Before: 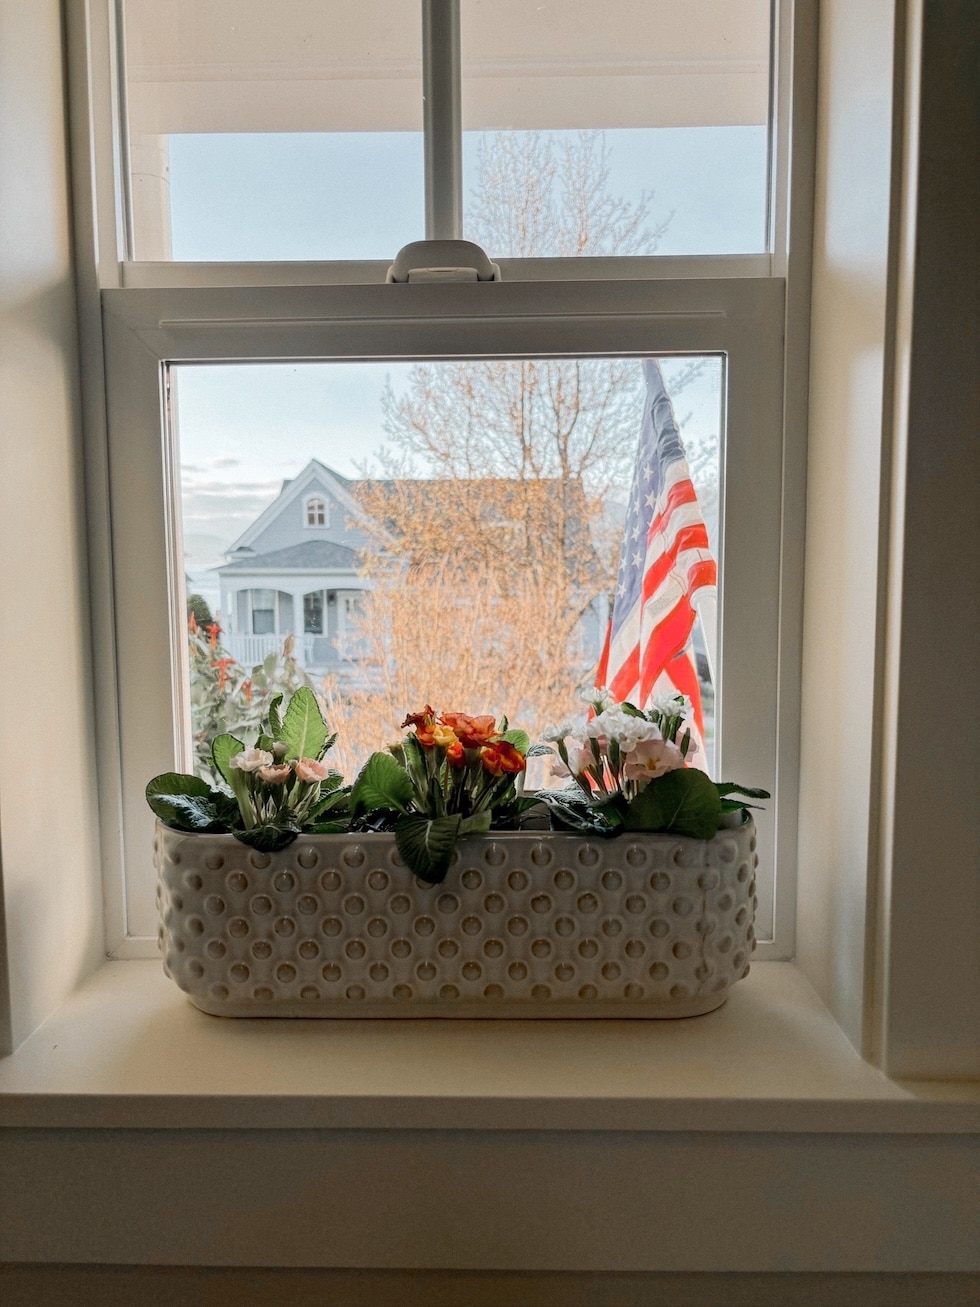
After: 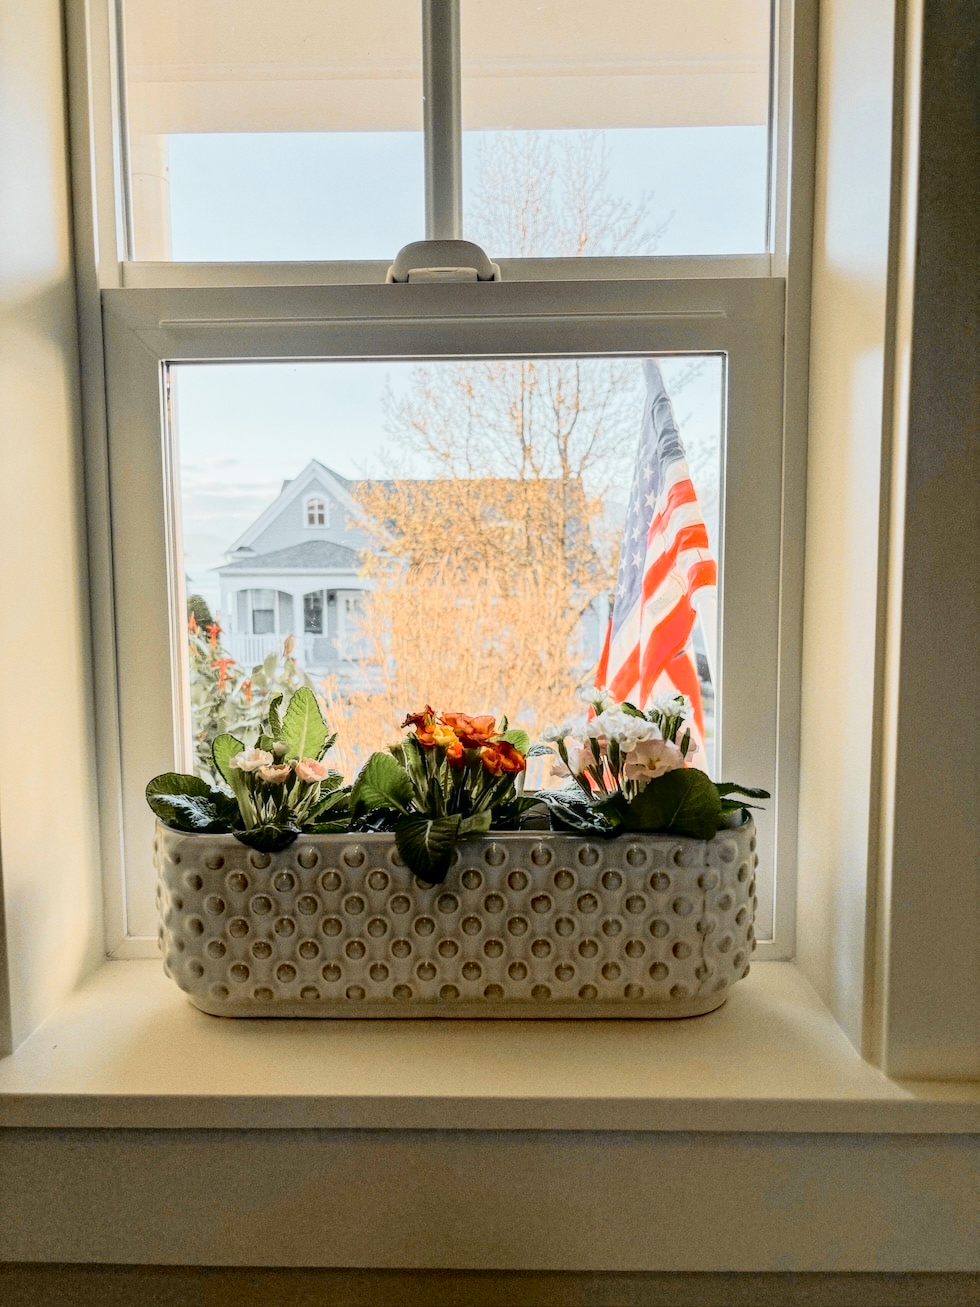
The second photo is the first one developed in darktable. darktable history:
local contrast: on, module defaults
tone curve: curves: ch0 [(0, 0.013) (0.129, 0.1) (0.291, 0.375) (0.46, 0.576) (0.667, 0.78) (0.851, 0.903) (0.997, 0.951)]; ch1 [(0, 0) (0.353, 0.344) (0.45, 0.46) (0.498, 0.495) (0.528, 0.531) (0.563, 0.566) (0.592, 0.609) (0.657, 0.672) (1, 1)]; ch2 [(0, 0) (0.333, 0.346) (0.375, 0.375) (0.427, 0.44) (0.5, 0.501) (0.505, 0.505) (0.544, 0.573) (0.576, 0.615) (0.612, 0.644) (0.66, 0.715) (1, 1)], color space Lab, independent channels, preserve colors none
